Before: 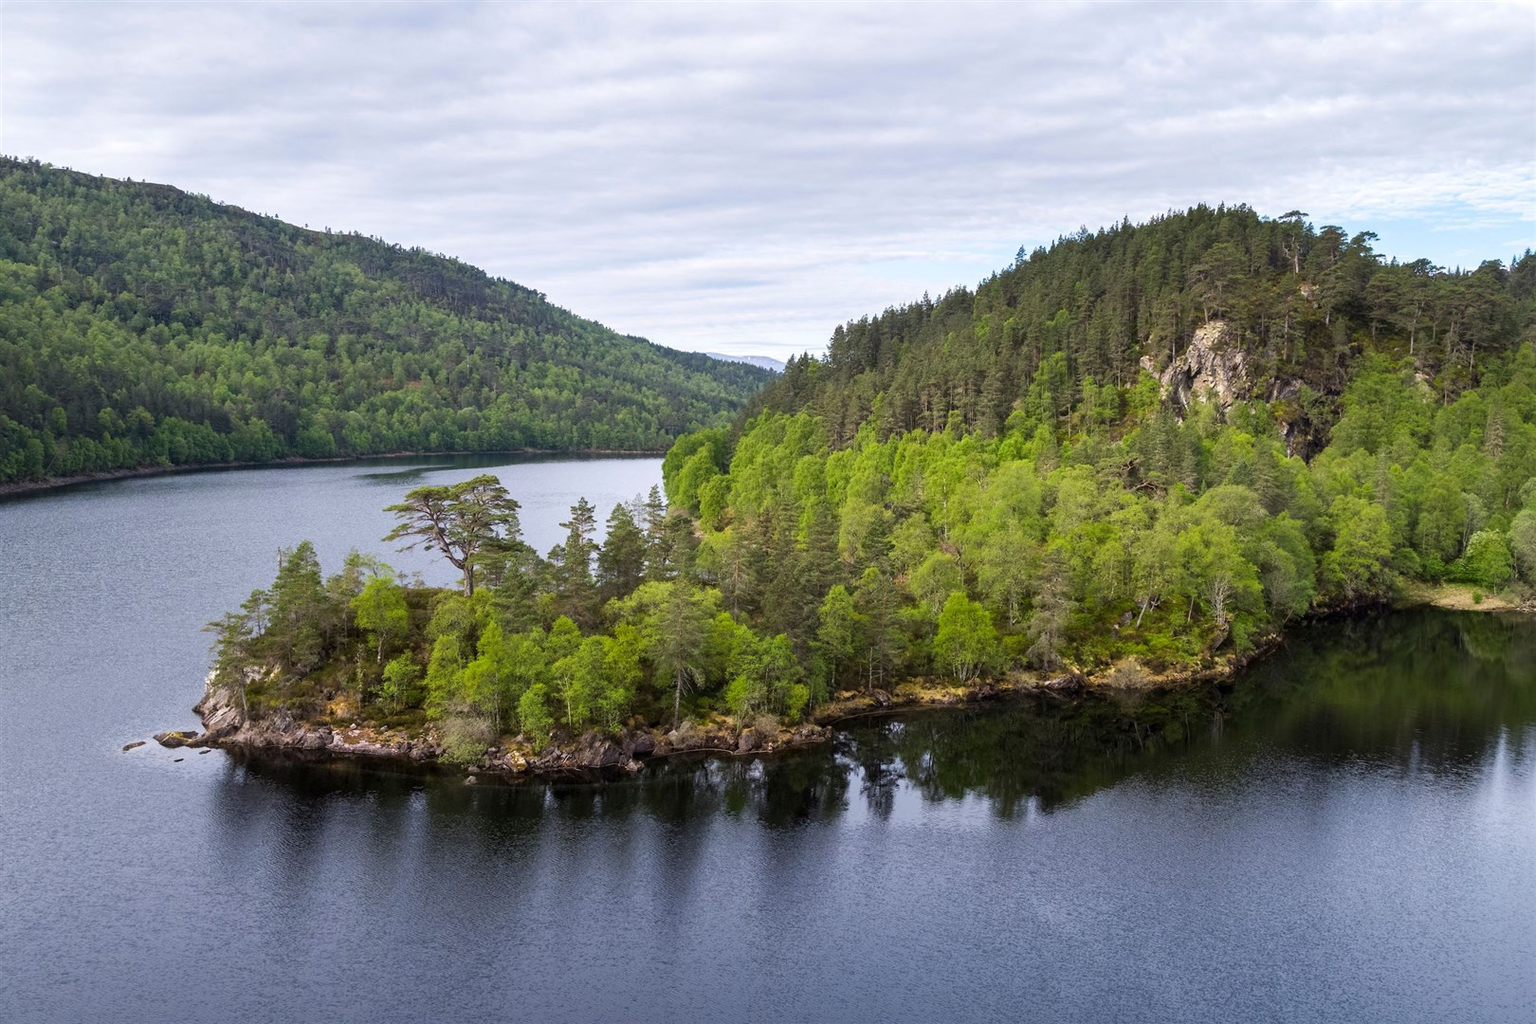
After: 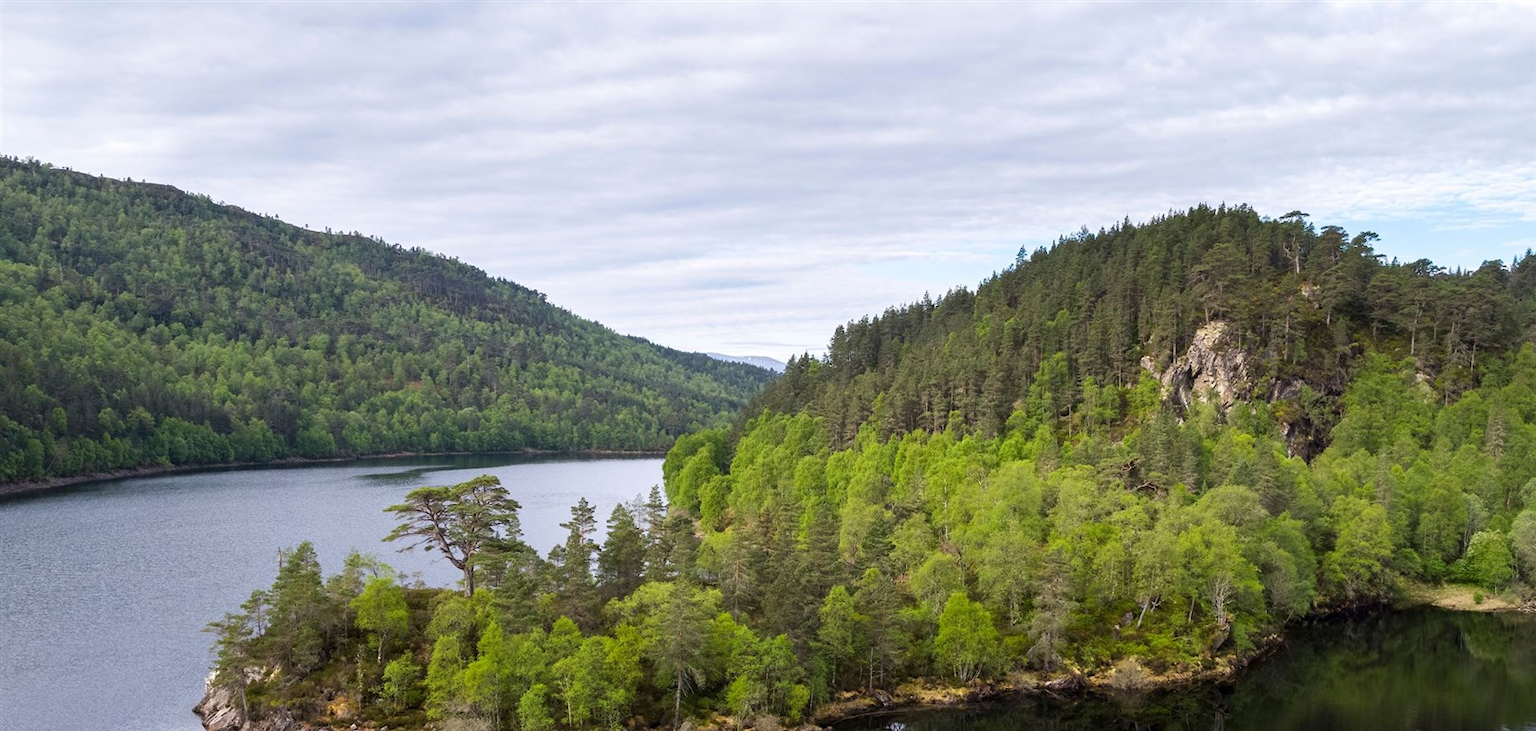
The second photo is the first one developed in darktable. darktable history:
crop: right 0.001%, bottom 28.521%
